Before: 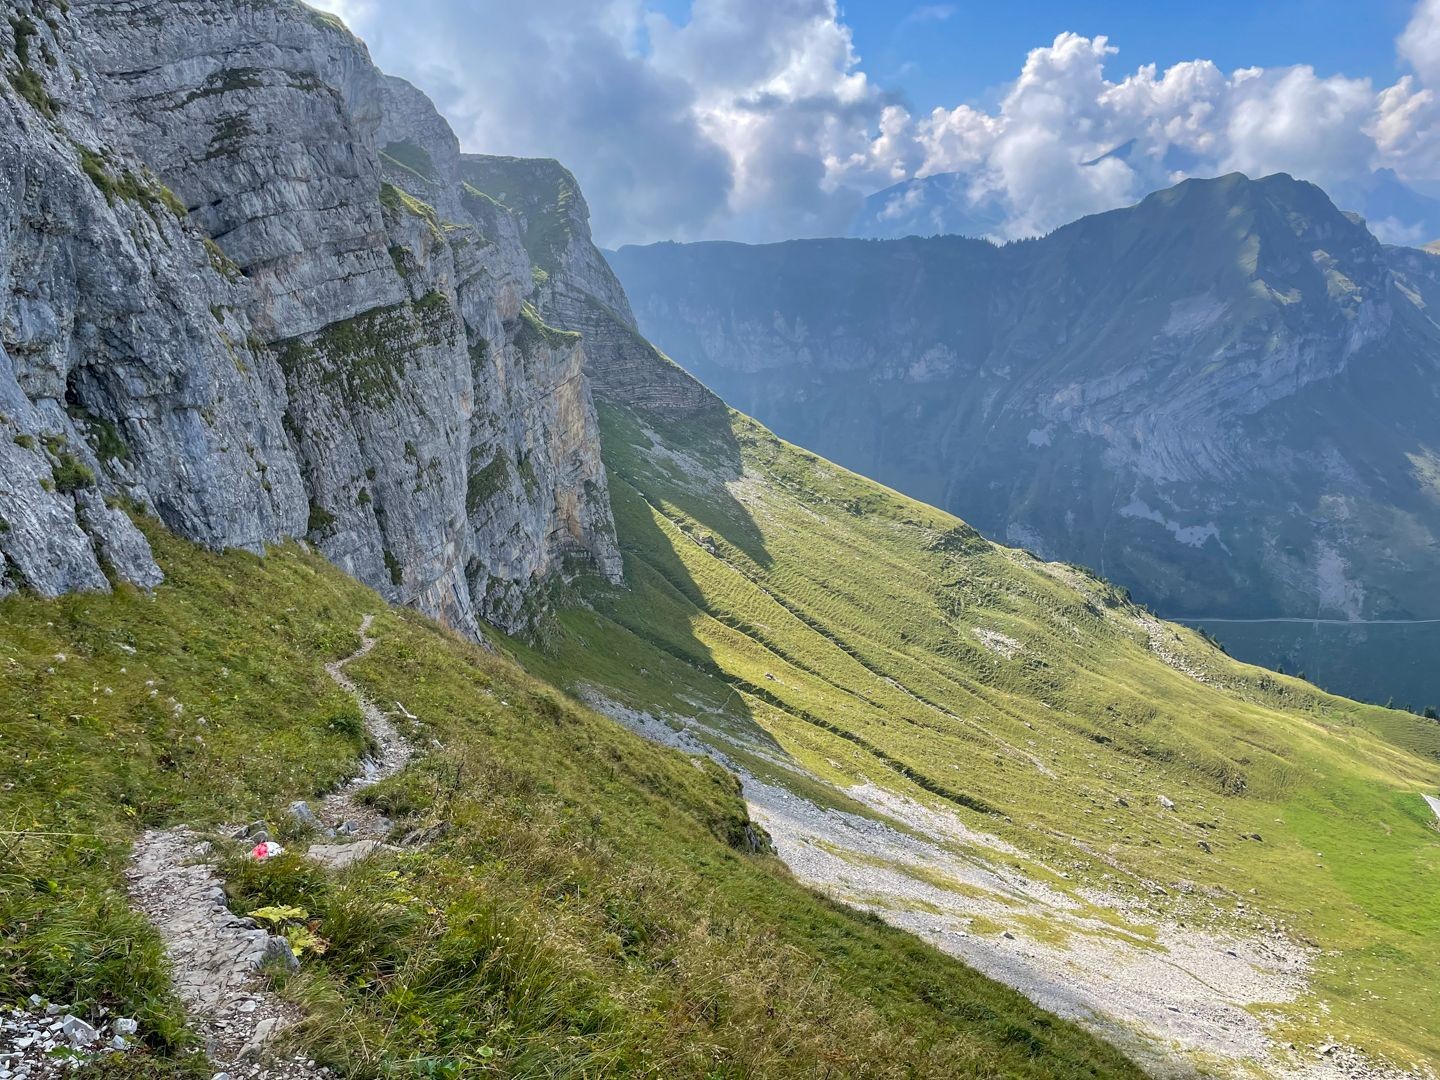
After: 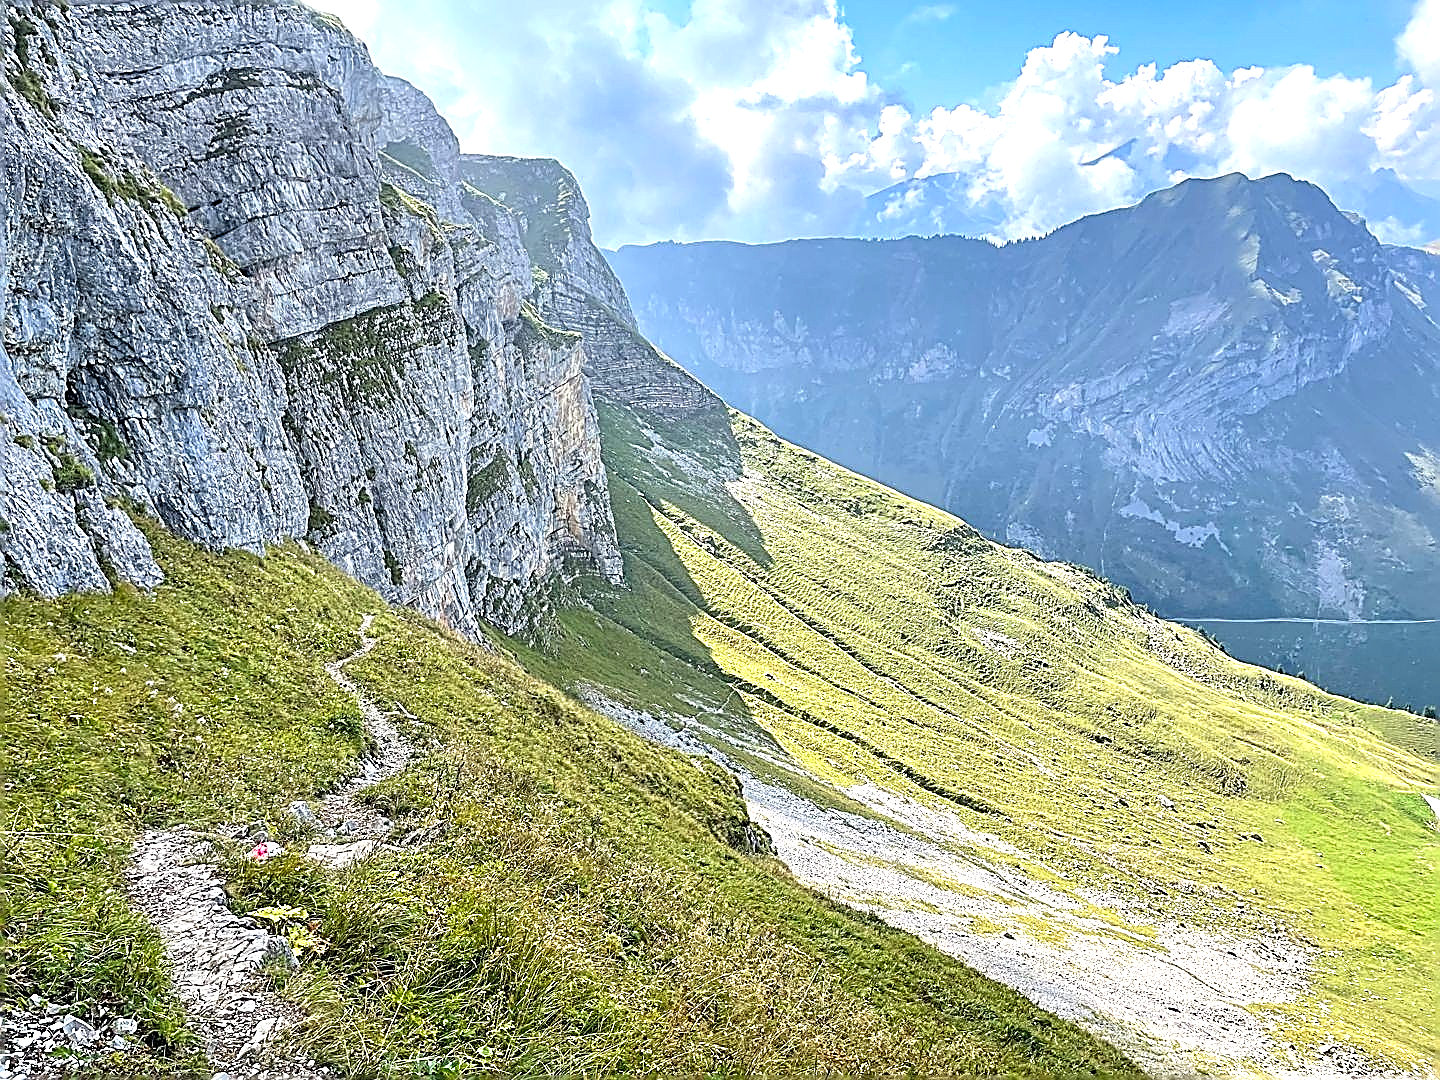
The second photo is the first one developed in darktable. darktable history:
sharpen: amount 1.99
exposure: black level correction 0, exposure 1.029 EV, compensate highlight preservation false
